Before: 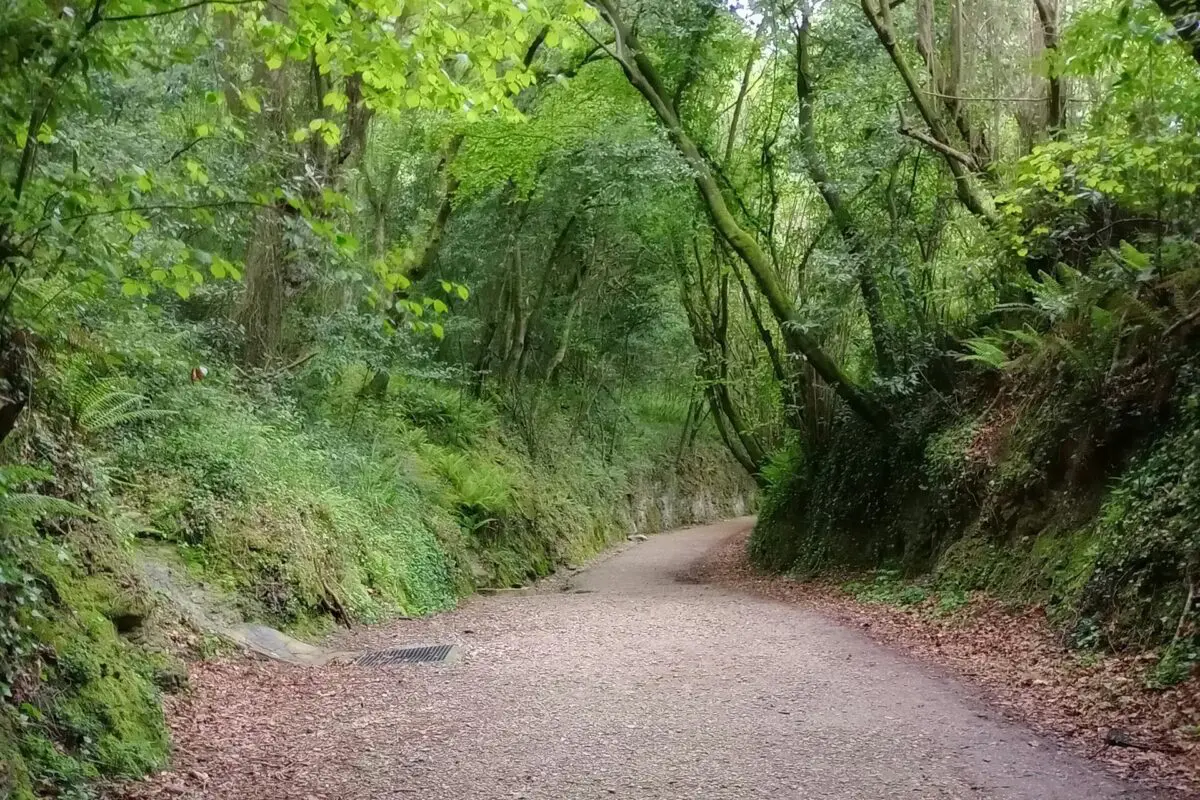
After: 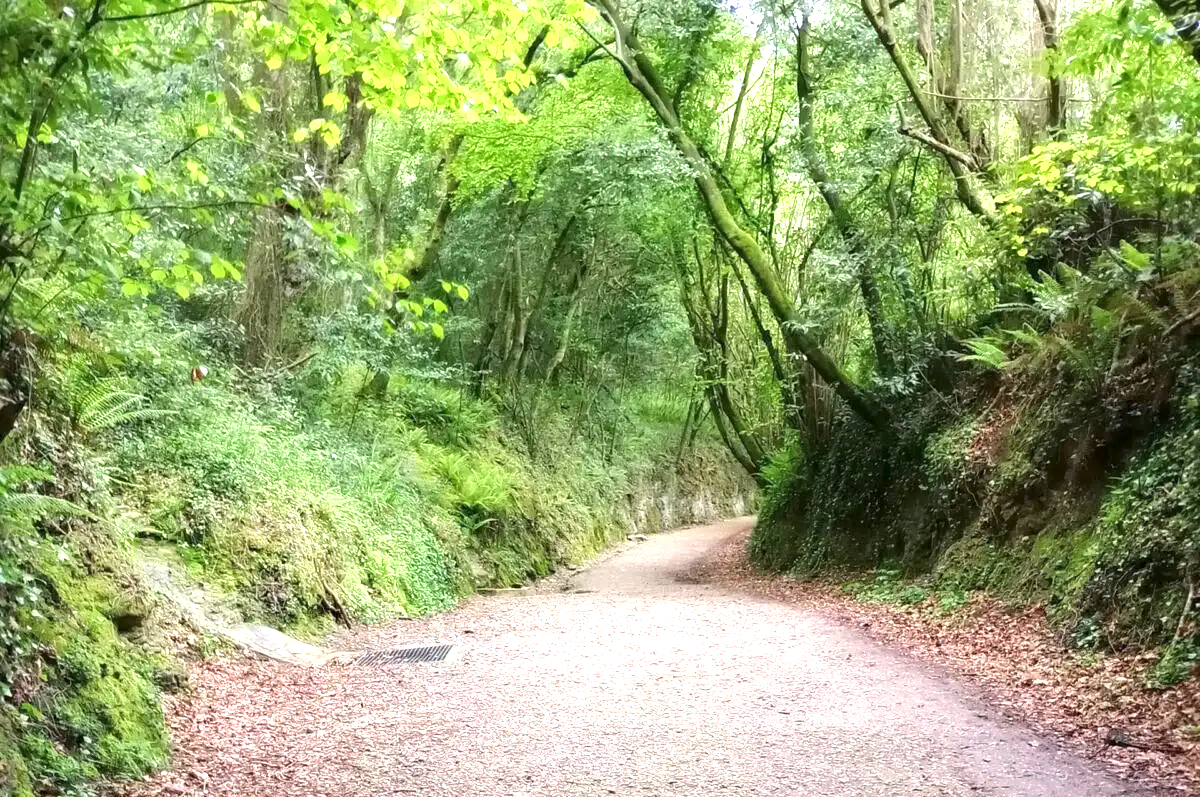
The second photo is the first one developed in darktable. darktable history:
crop: top 0.07%, bottom 0.186%
exposure: black level correction 0, exposure 1.2 EV, compensate highlight preservation false
local contrast: highlights 106%, shadows 103%, detail 119%, midtone range 0.2
